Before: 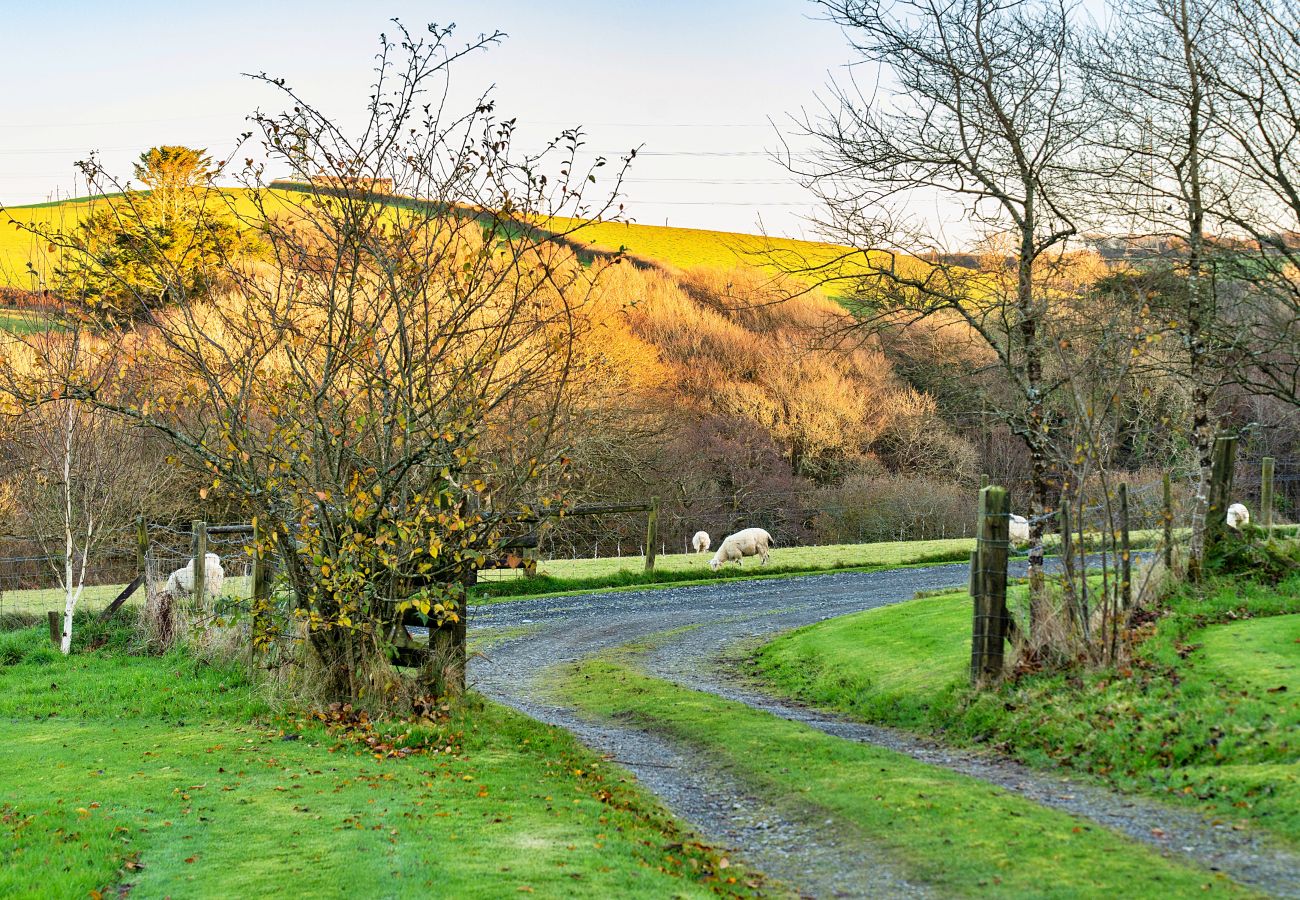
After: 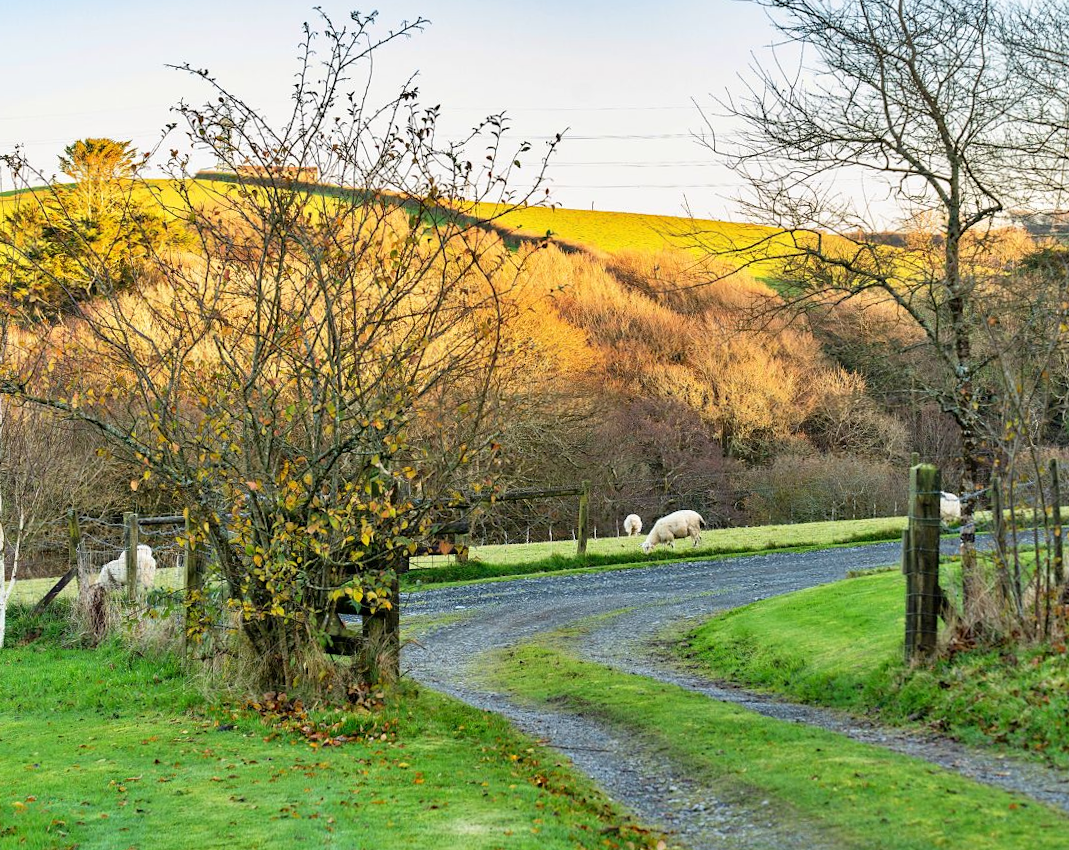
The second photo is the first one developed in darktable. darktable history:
tone equalizer: on, module defaults
crop and rotate: angle 1°, left 4.281%, top 0.642%, right 11.383%, bottom 2.486%
